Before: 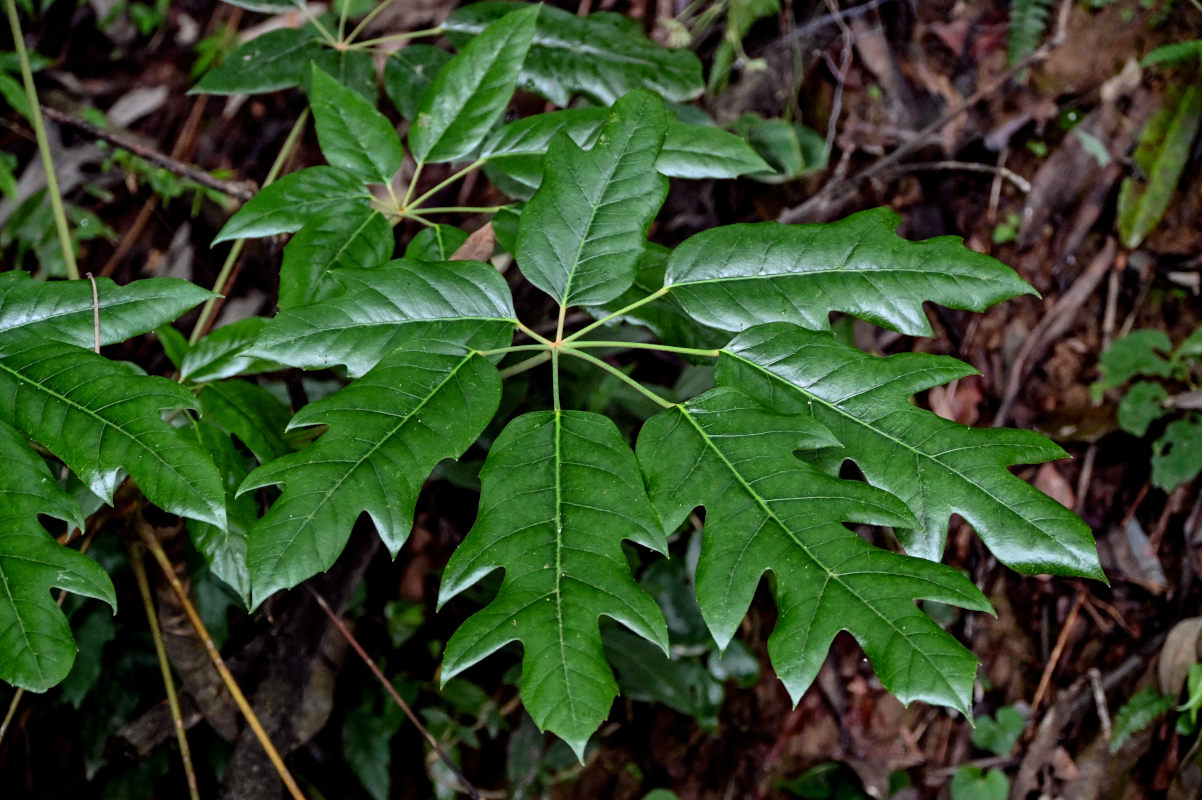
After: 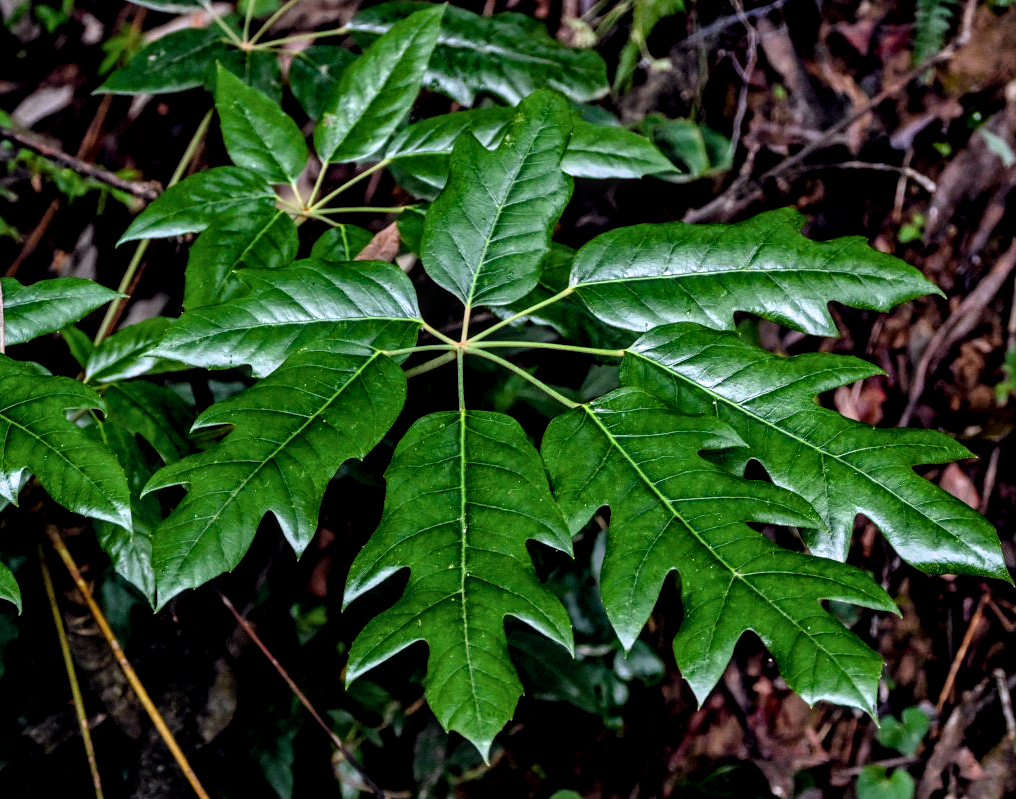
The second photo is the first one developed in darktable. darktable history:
exposure: exposure -0.004 EV, compensate exposure bias true, compensate highlight preservation false
crop: left 7.943%, right 7.527%
local contrast: detail 130%
color balance rgb: shadows lift › hue 84.96°, highlights gain › chroma 2.076%, highlights gain › hue 292.38°, global offset › chroma 0.066%, global offset › hue 253.53°, perceptual saturation grading › global saturation 27.558%, perceptual saturation grading › highlights -25.191%, perceptual saturation grading › shadows 25.858%, global vibrance 20%
filmic rgb: black relative exposure -8.22 EV, white relative exposure 2.2 EV, target white luminance 99.892%, hardness 7.14, latitude 75.41%, contrast 1.321, highlights saturation mix -2.08%, shadows ↔ highlights balance 30.3%
contrast brightness saturation: saturation -0.029
